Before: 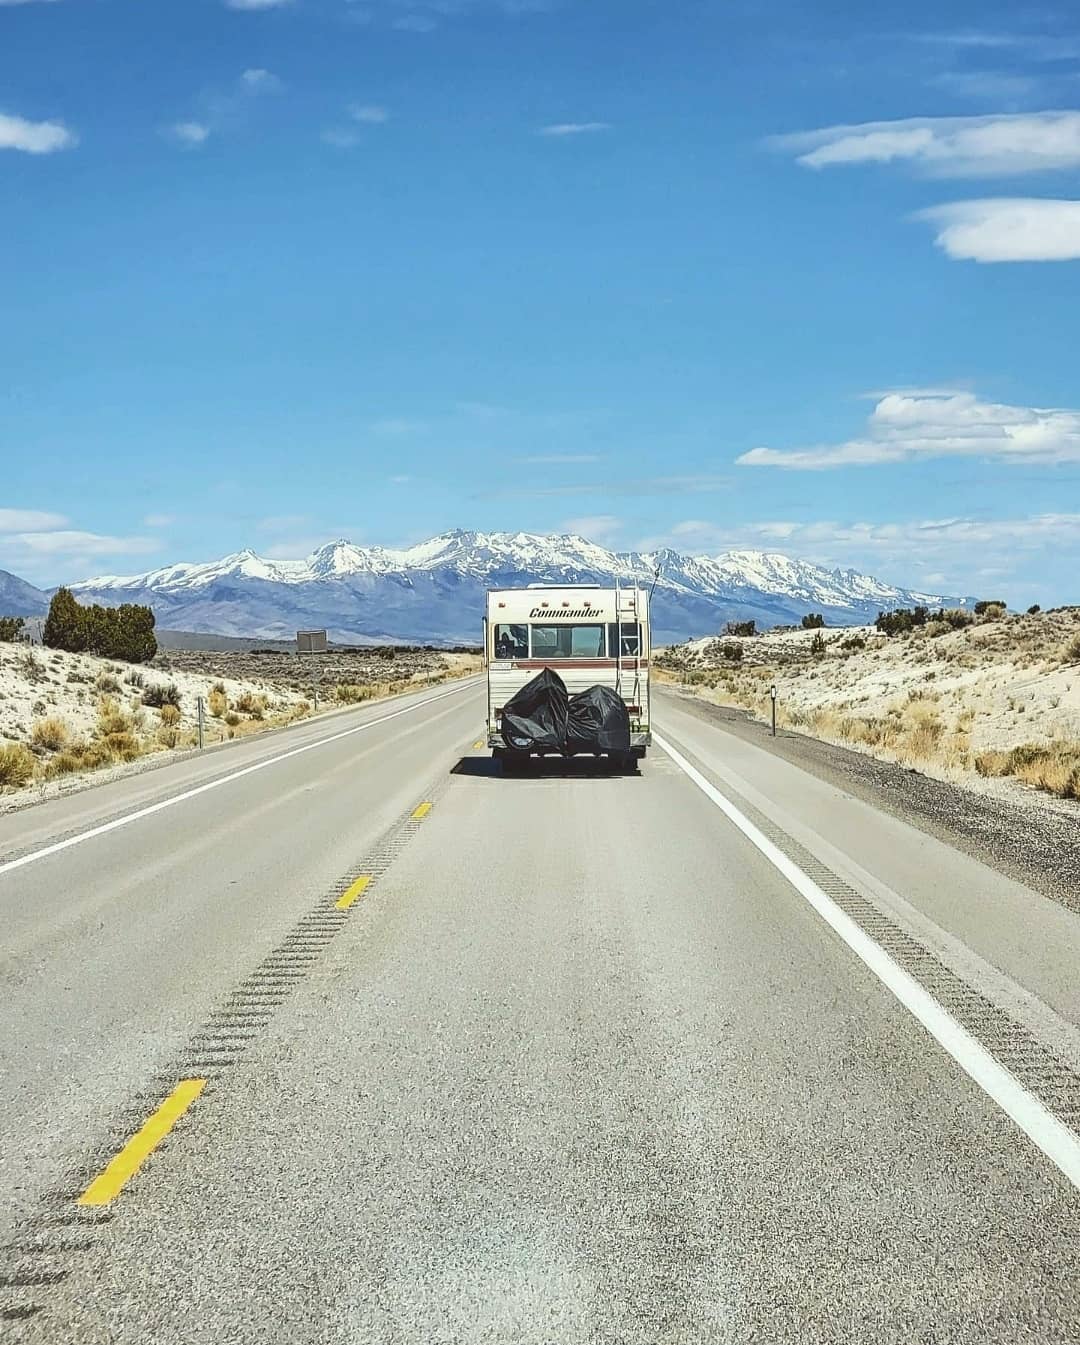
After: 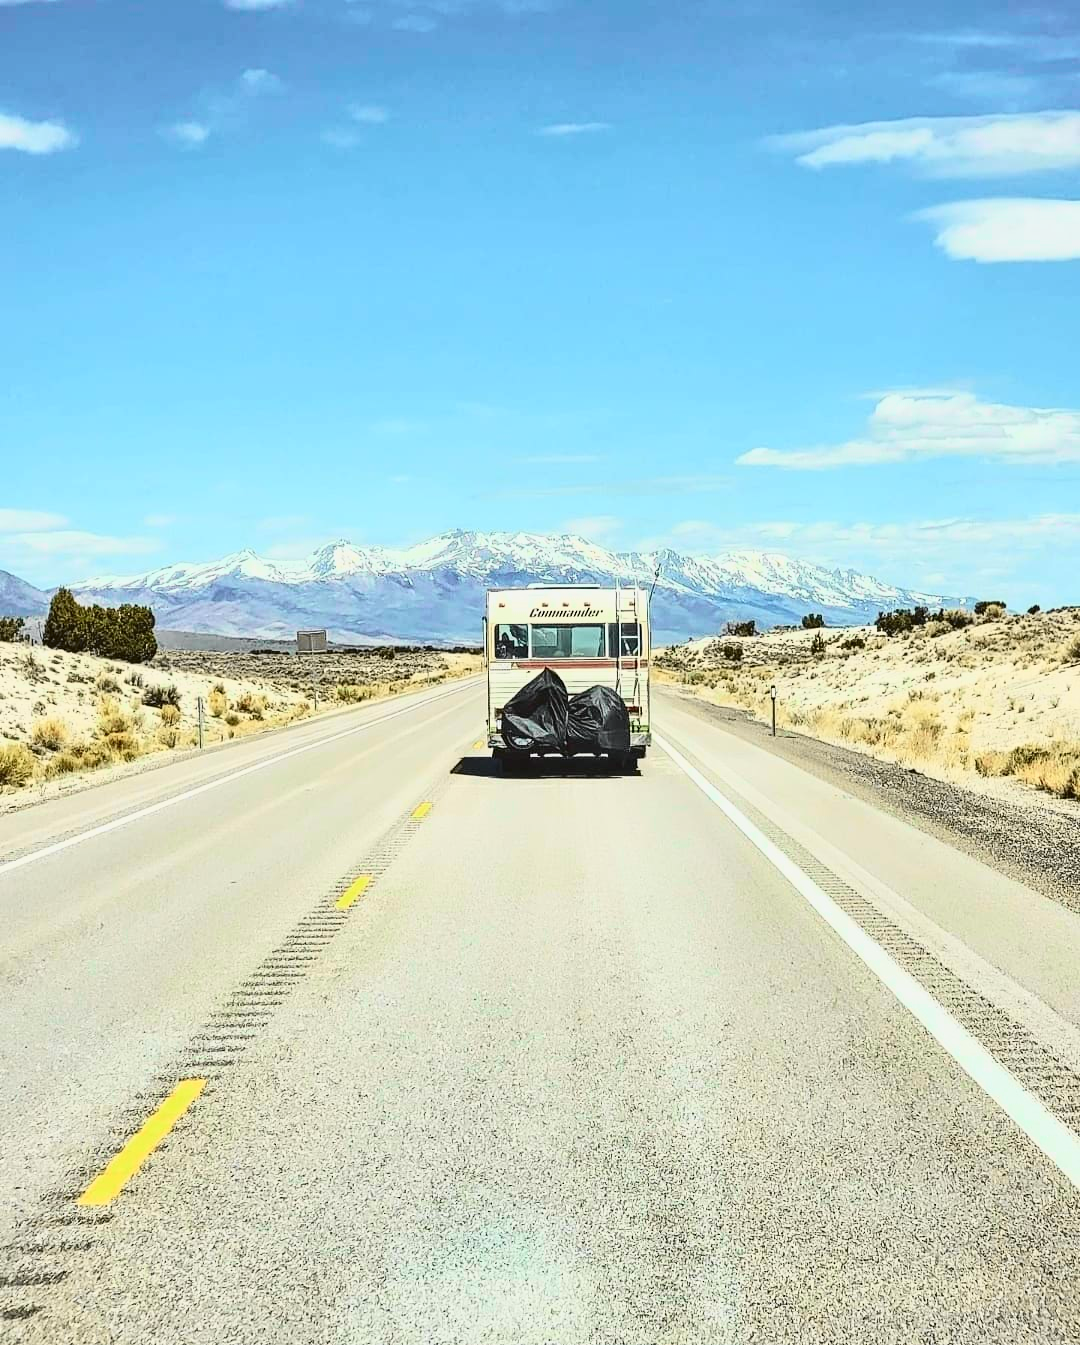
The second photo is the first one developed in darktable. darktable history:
tone curve: curves: ch0 [(0, 0) (0.131, 0.094) (0.326, 0.386) (0.481, 0.623) (0.593, 0.764) (0.812, 0.933) (1, 0.974)]; ch1 [(0, 0) (0.366, 0.367) (0.475, 0.453) (0.494, 0.493) (0.504, 0.497) (0.553, 0.584) (1, 1)]; ch2 [(0, 0) (0.333, 0.346) (0.375, 0.375) (0.424, 0.43) (0.476, 0.492) (0.502, 0.503) (0.533, 0.556) (0.566, 0.599) (0.614, 0.653) (1, 1)], color space Lab, independent channels, preserve colors none
exposure: black level correction 0.001, exposure -0.125 EV, compensate exposure bias true, compensate highlight preservation false
